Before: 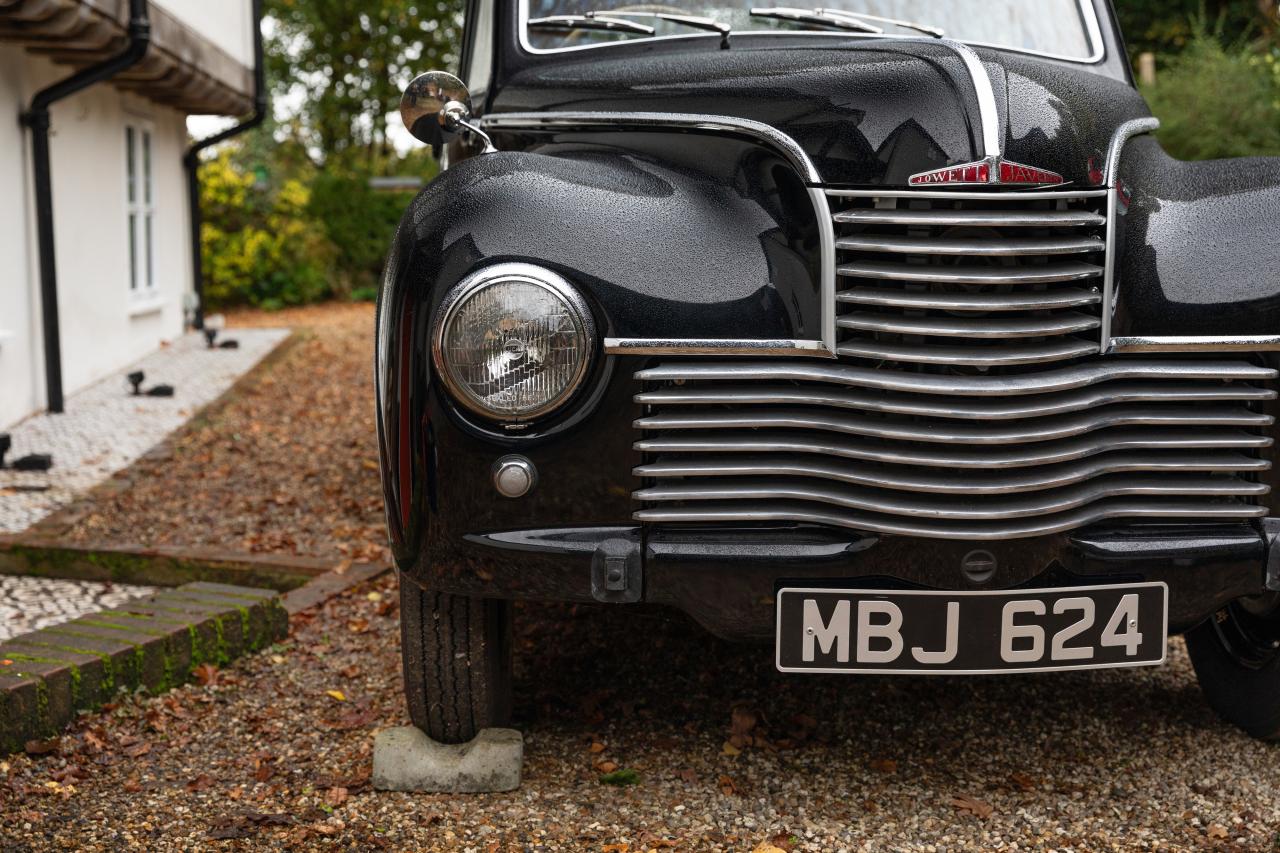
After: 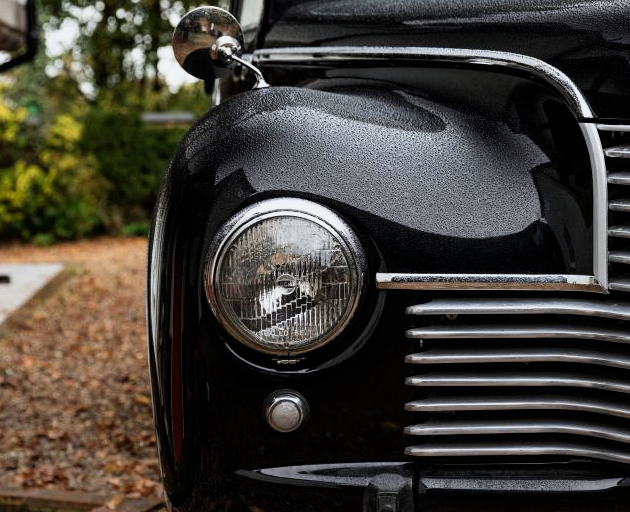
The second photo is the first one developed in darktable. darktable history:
filmic rgb: black relative exposure -8.07 EV, white relative exposure 3 EV, hardness 5.35, contrast 1.25
crop: left 17.835%, top 7.675%, right 32.881%, bottom 32.213%
white balance: red 0.982, blue 1.018
